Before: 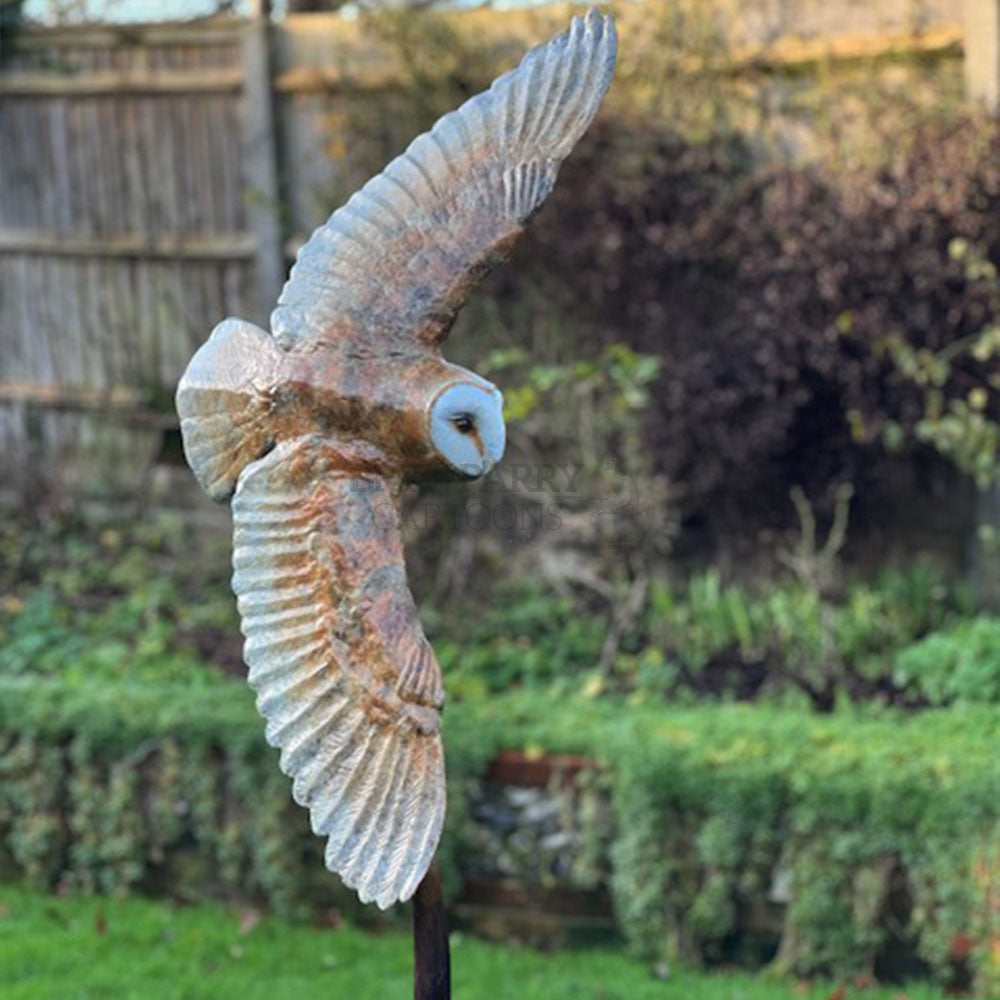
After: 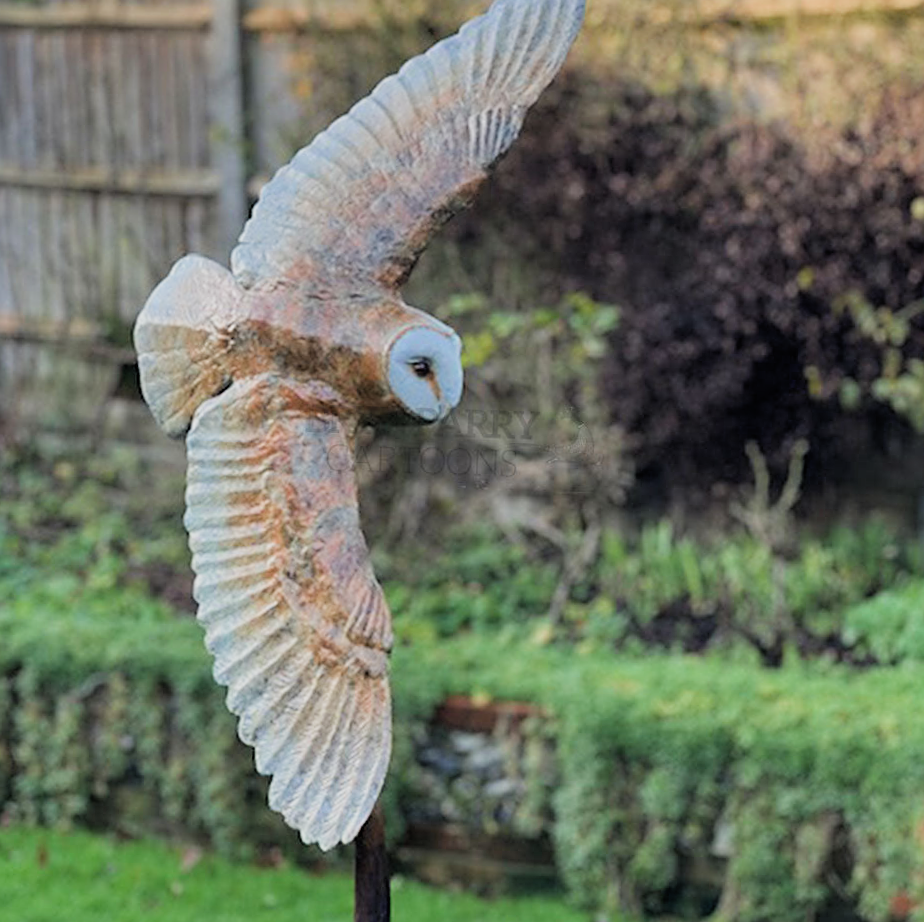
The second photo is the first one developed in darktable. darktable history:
exposure: black level correction 0.004, exposure 0.388 EV, compensate highlight preservation false
filmic rgb: black relative exposure -7.65 EV, white relative exposure 4.56 EV, hardness 3.61, color science v4 (2020)
crop and rotate: angle -1.83°, left 3.162%, top 4.178%, right 1.469%, bottom 0.709%
sharpen: on, module defaults
contrast equalizer: y [[0.6 ×6], [0.55 ×6], [0 ×6], [0 ×6], [0 ×6]], mix -0.313
